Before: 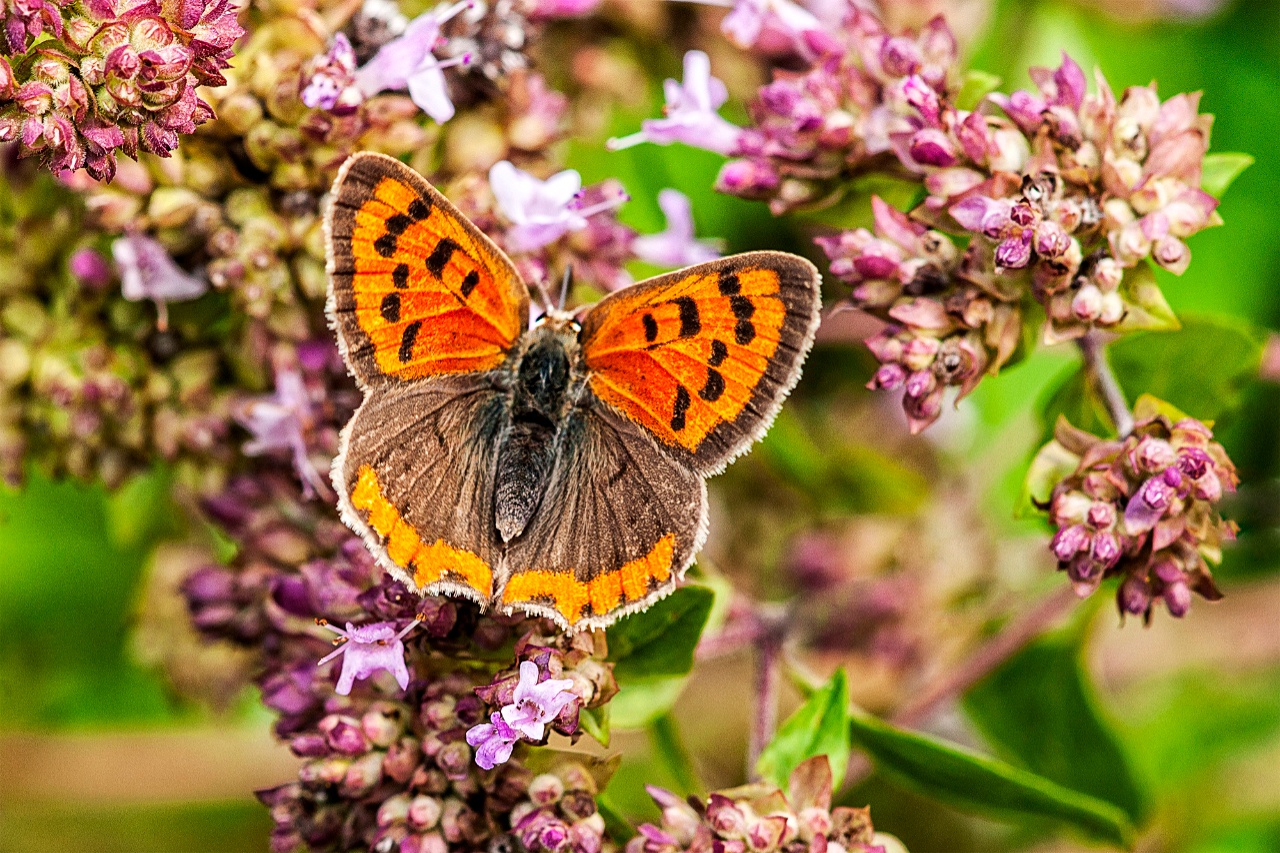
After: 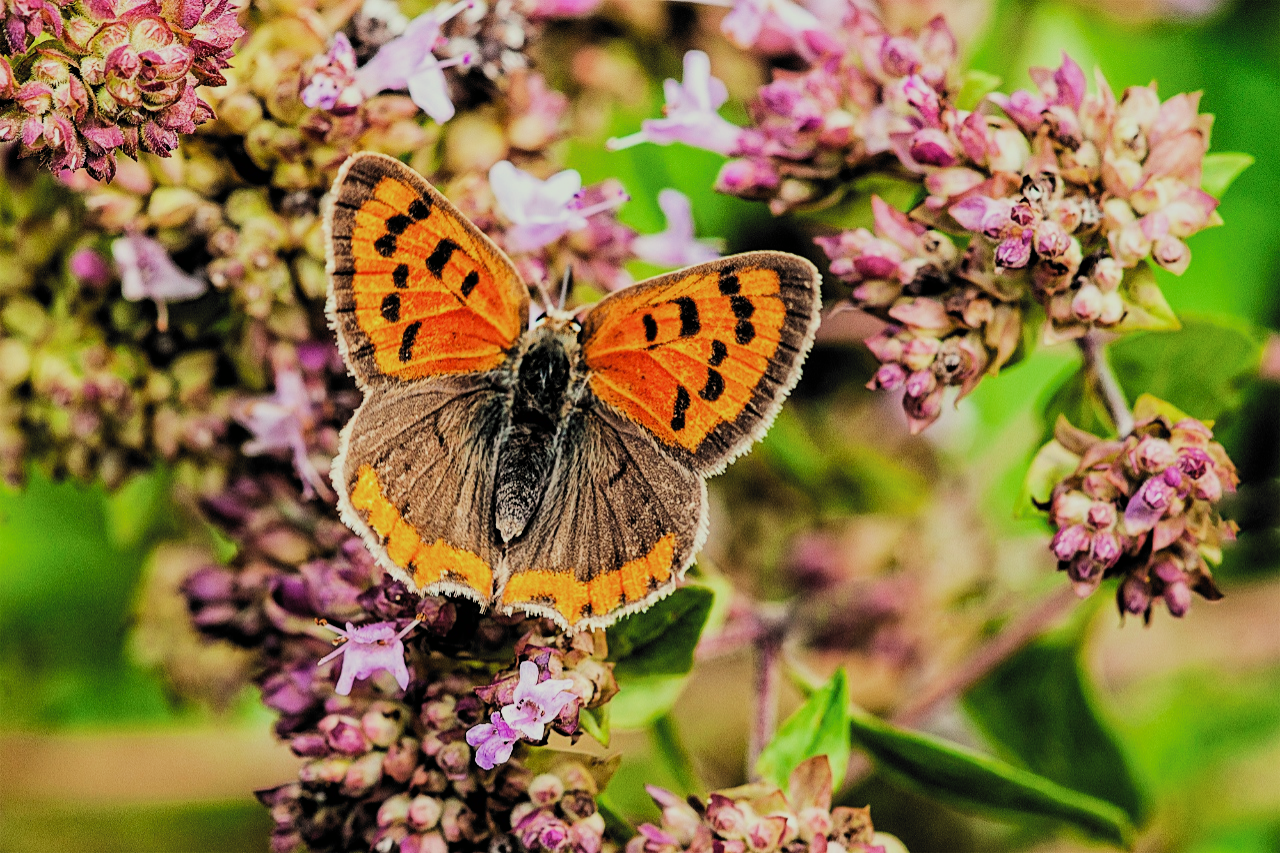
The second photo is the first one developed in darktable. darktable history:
filmic rgb: black relative exposure -5 EV, white relative exposure 3.99 EV, hardness 2.9, contrast 1.301, highlights saturation mix -28.94%, preserve chrominance max RGB, color science v6 (2022), contrast in shadows safe, contrast in highlights safe
tone equalizer: on, module defaults
color correction: highlights a* -4.72, highlights b* 5.06, saturation 0.957
